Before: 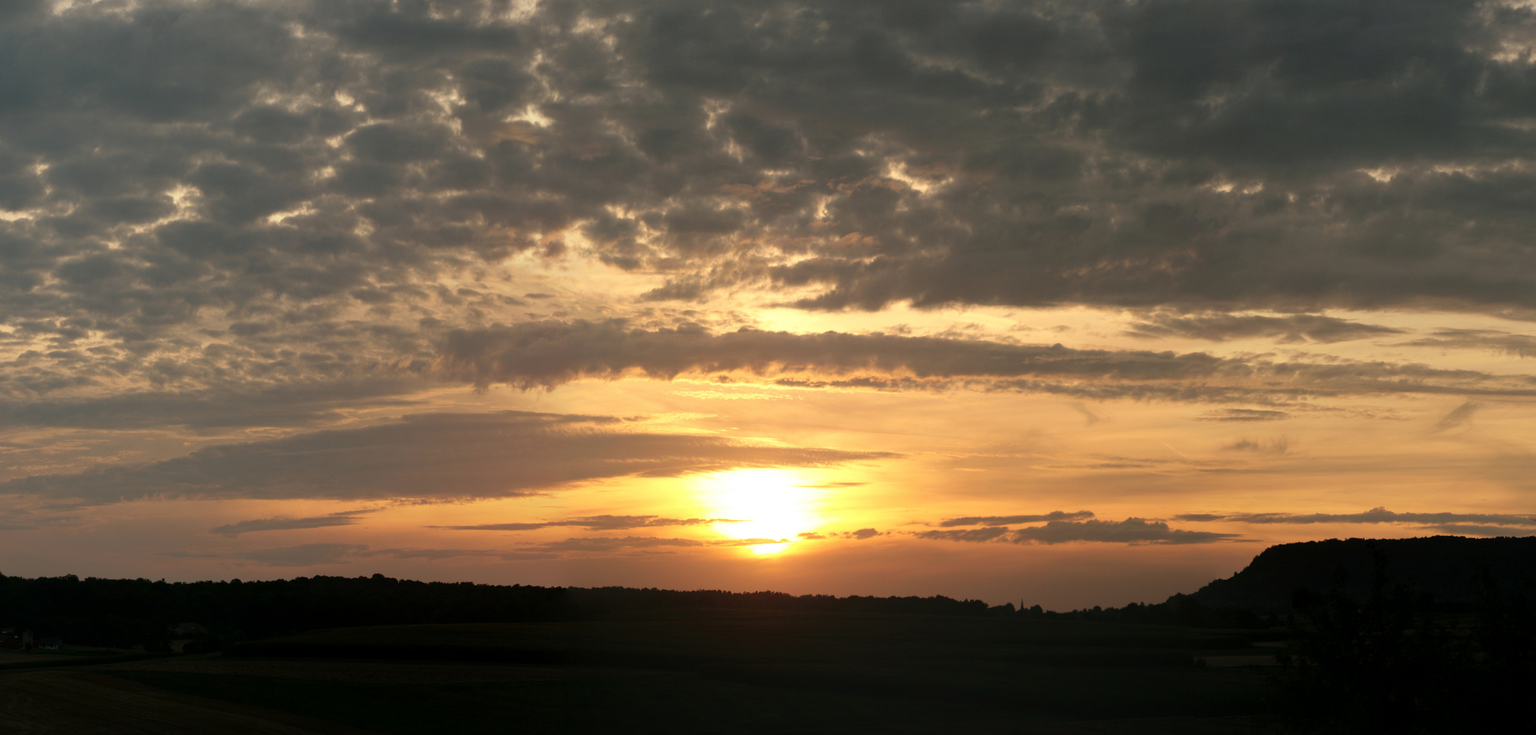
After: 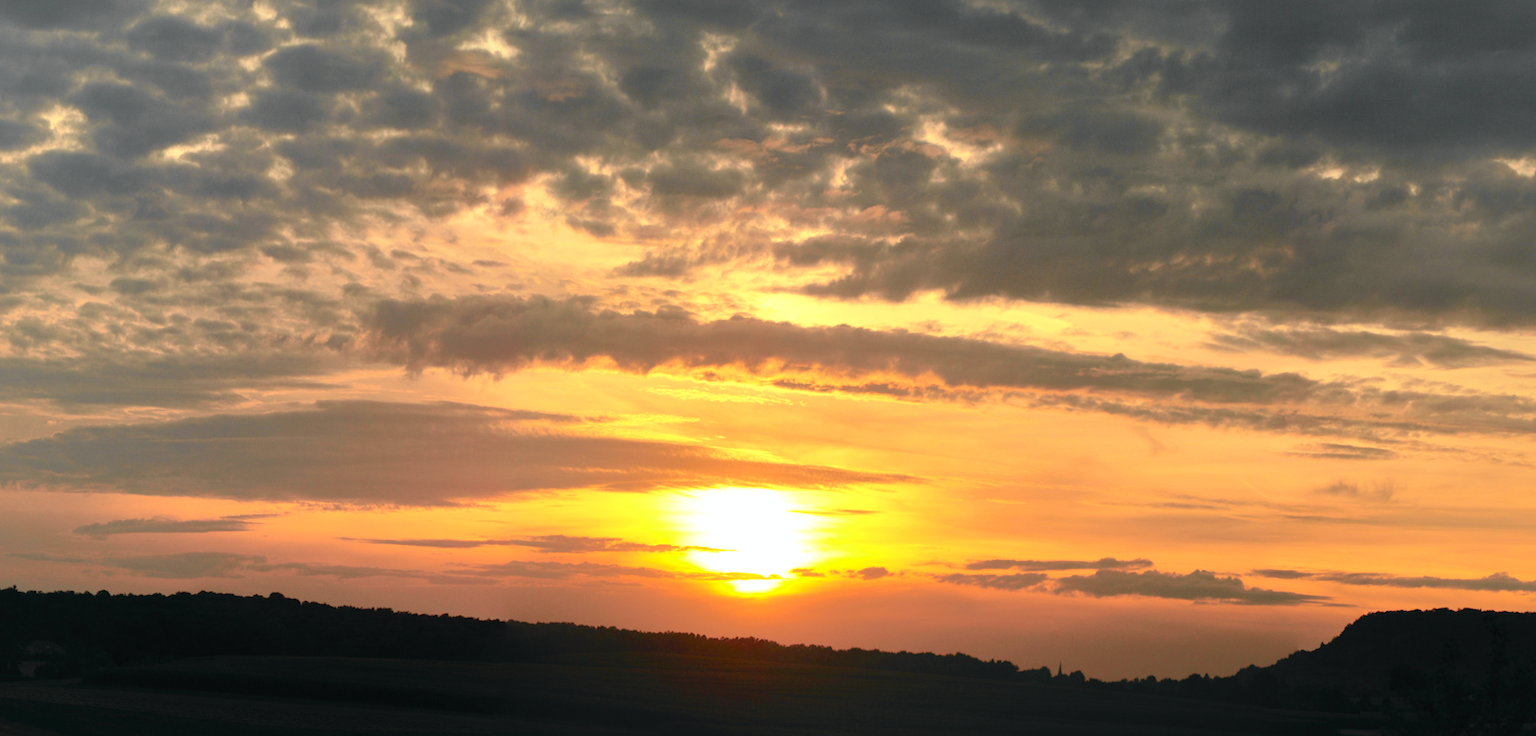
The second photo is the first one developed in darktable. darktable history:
contrast brightness saturation: contrast 0.203, brightness 0.151, saturation 0.135
shadows and highlights: on, module defaults
tone curve: curves: ch0 [(0, 0.015) (0.037, 0.032) (0.131, 0.113) (0.275, 0.26) (0.497, 0.531) (0.617, 0.663) (0.704, 0.748) (0.813, 0.842) (0.911, 0.931) (0.997, 1)]; ch1 [(0, 0) (0.301, 0.3) (0.444, 0.438) (0.493, 0.494) (0.501, 0.499) (0.534, 0.543) (0.582, 0.605) (0.658, 0.687) (0.746, 0.79) (1, 1)]; ch2 [(0, 0) (0.246, 0.234) (0.36, 0.356) (0.415, 0.426) (0.476, 0.492) (0.502, 0.499) (0.525, 0.513) (0.533, 0.534) (0.586, 0.598) (0.634, 0.643) (0.706, 0.717) (0.853, 0.83) (1, 0.951)], color space Lab, independent channels, preserve colors none
crop and rotate: angle -2.85°, left 5.04%, top 5.231%, right 4.608%, bottom 4.134%
